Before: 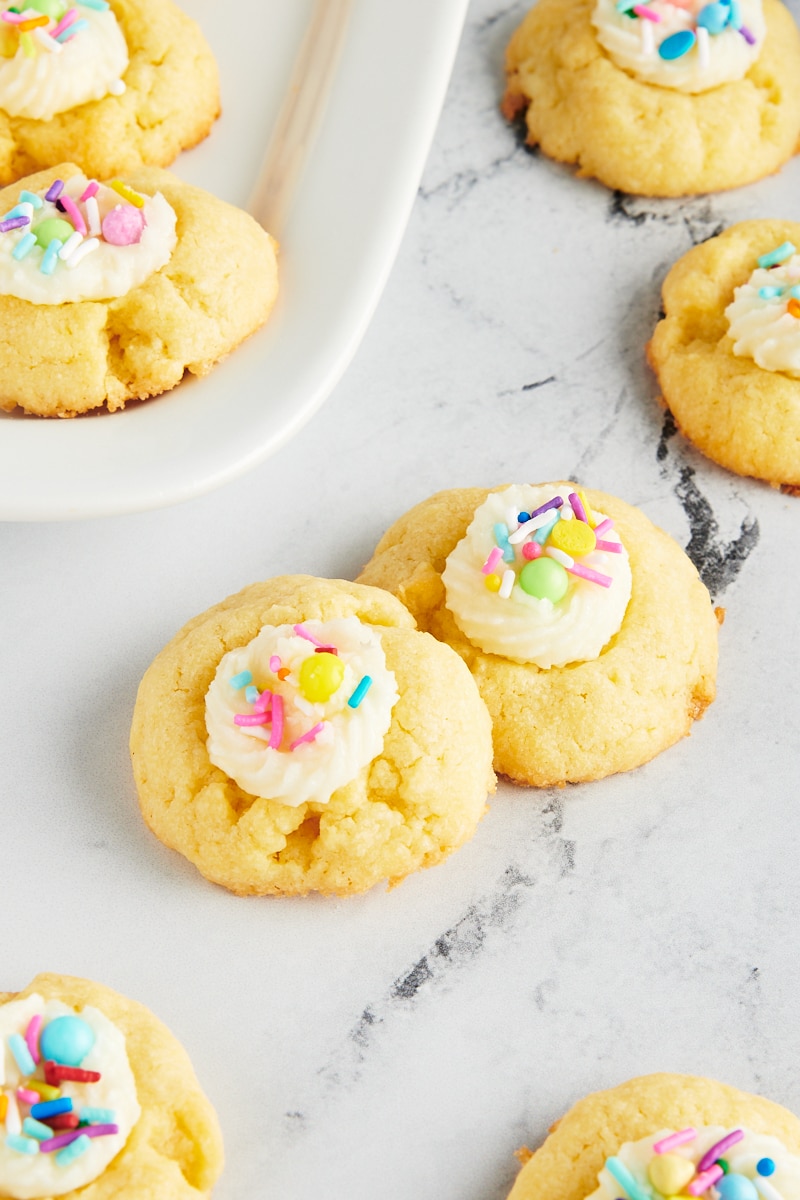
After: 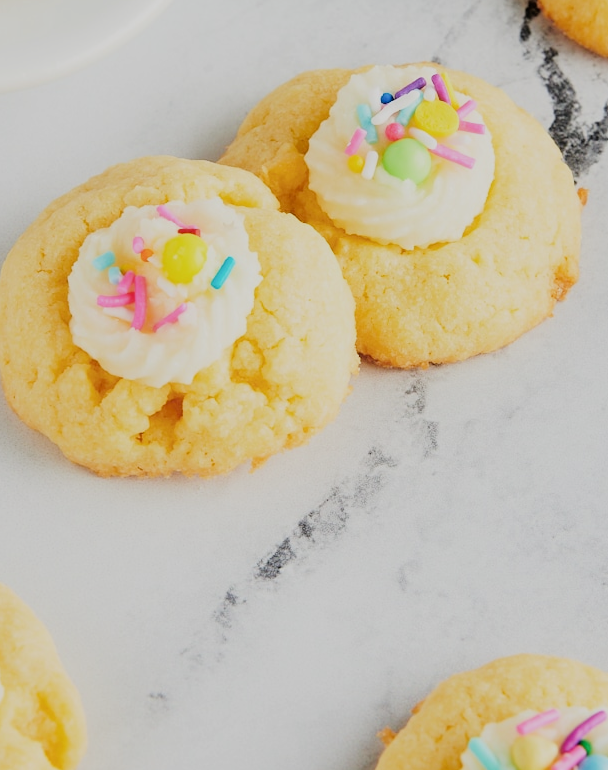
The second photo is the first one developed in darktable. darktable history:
filmic rgb: black relative exposure -6.71 EV, white relative exposure 4.56 EV, hardness 3.24
crop and rotate: left 17.19%, top 34.986%, right 6.787%, bottom 0.802%
